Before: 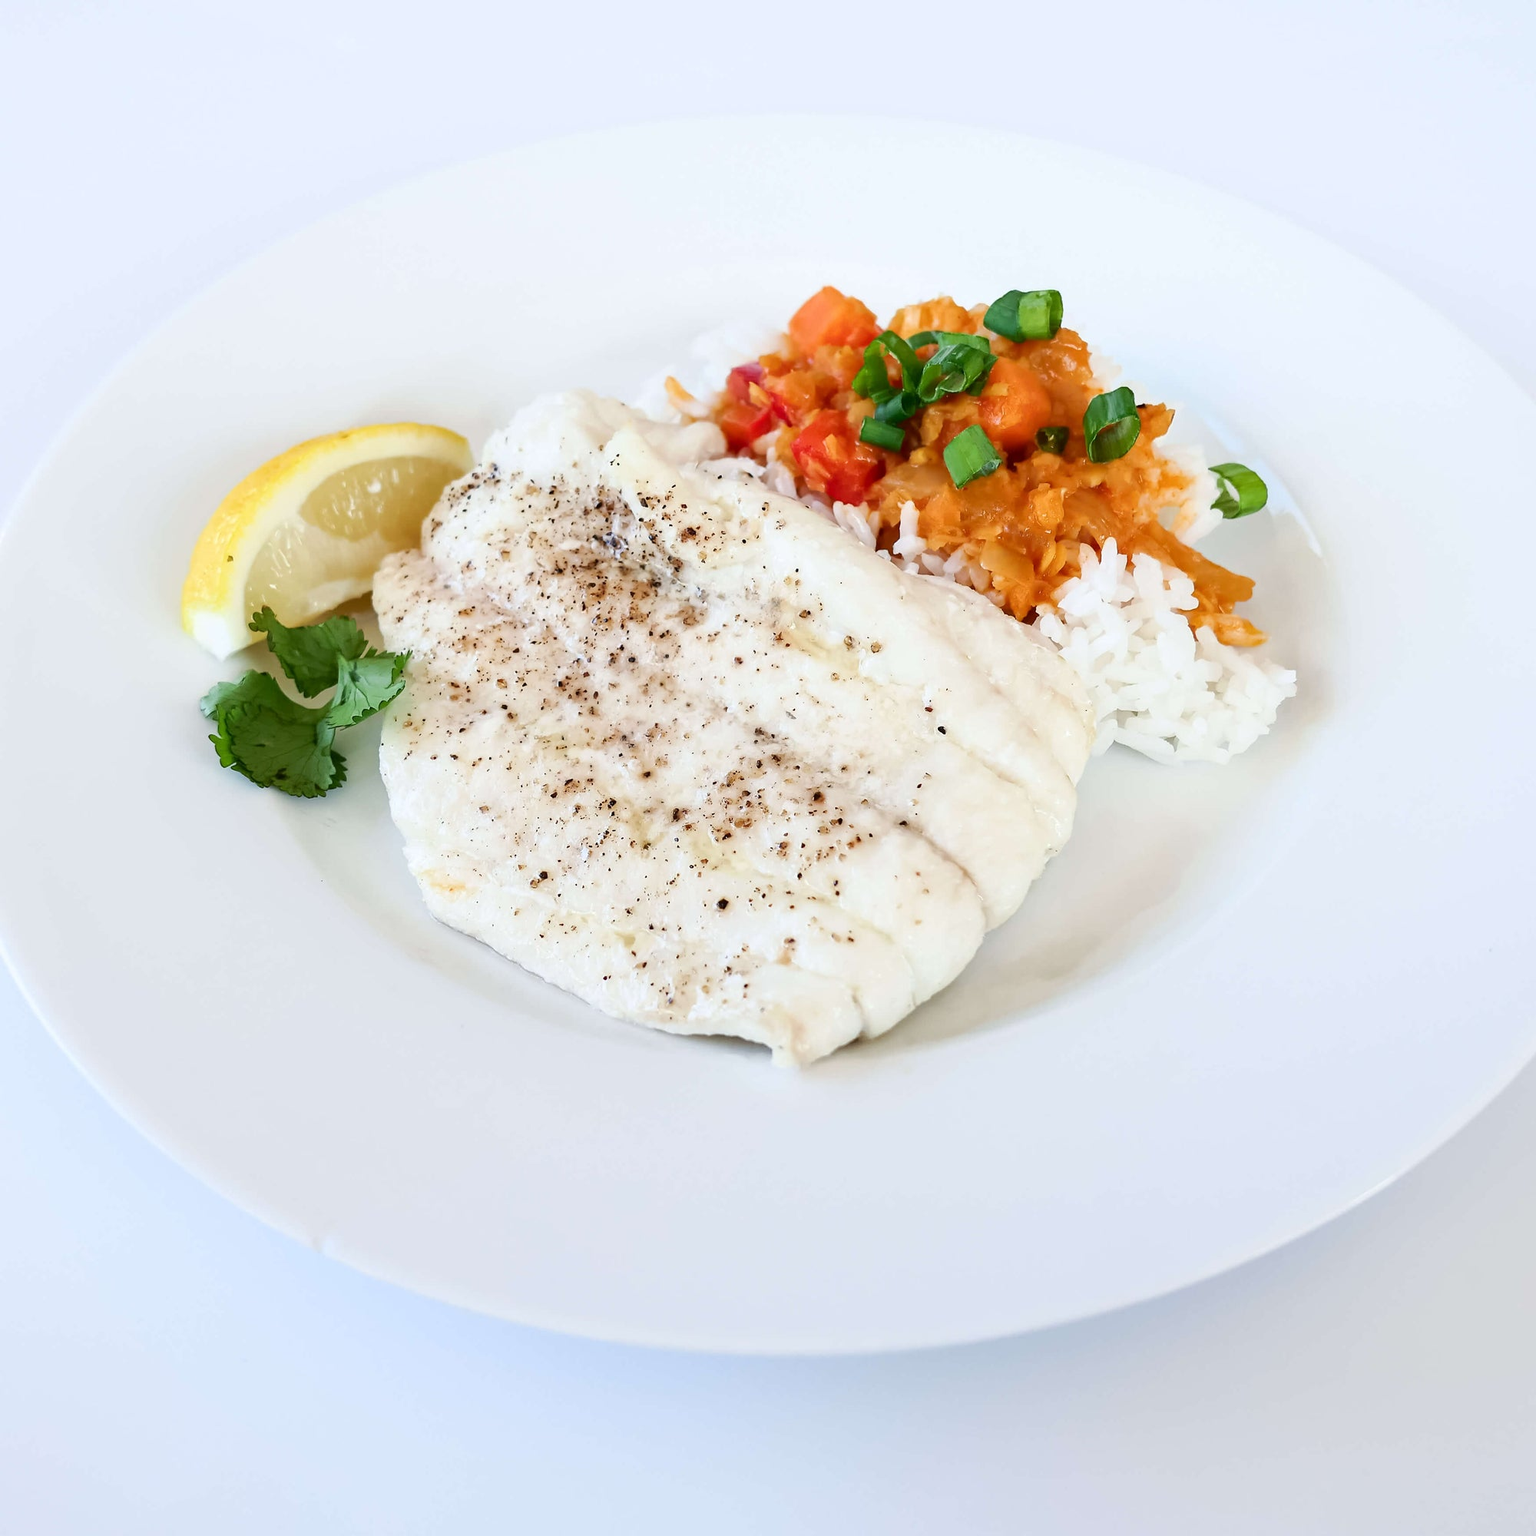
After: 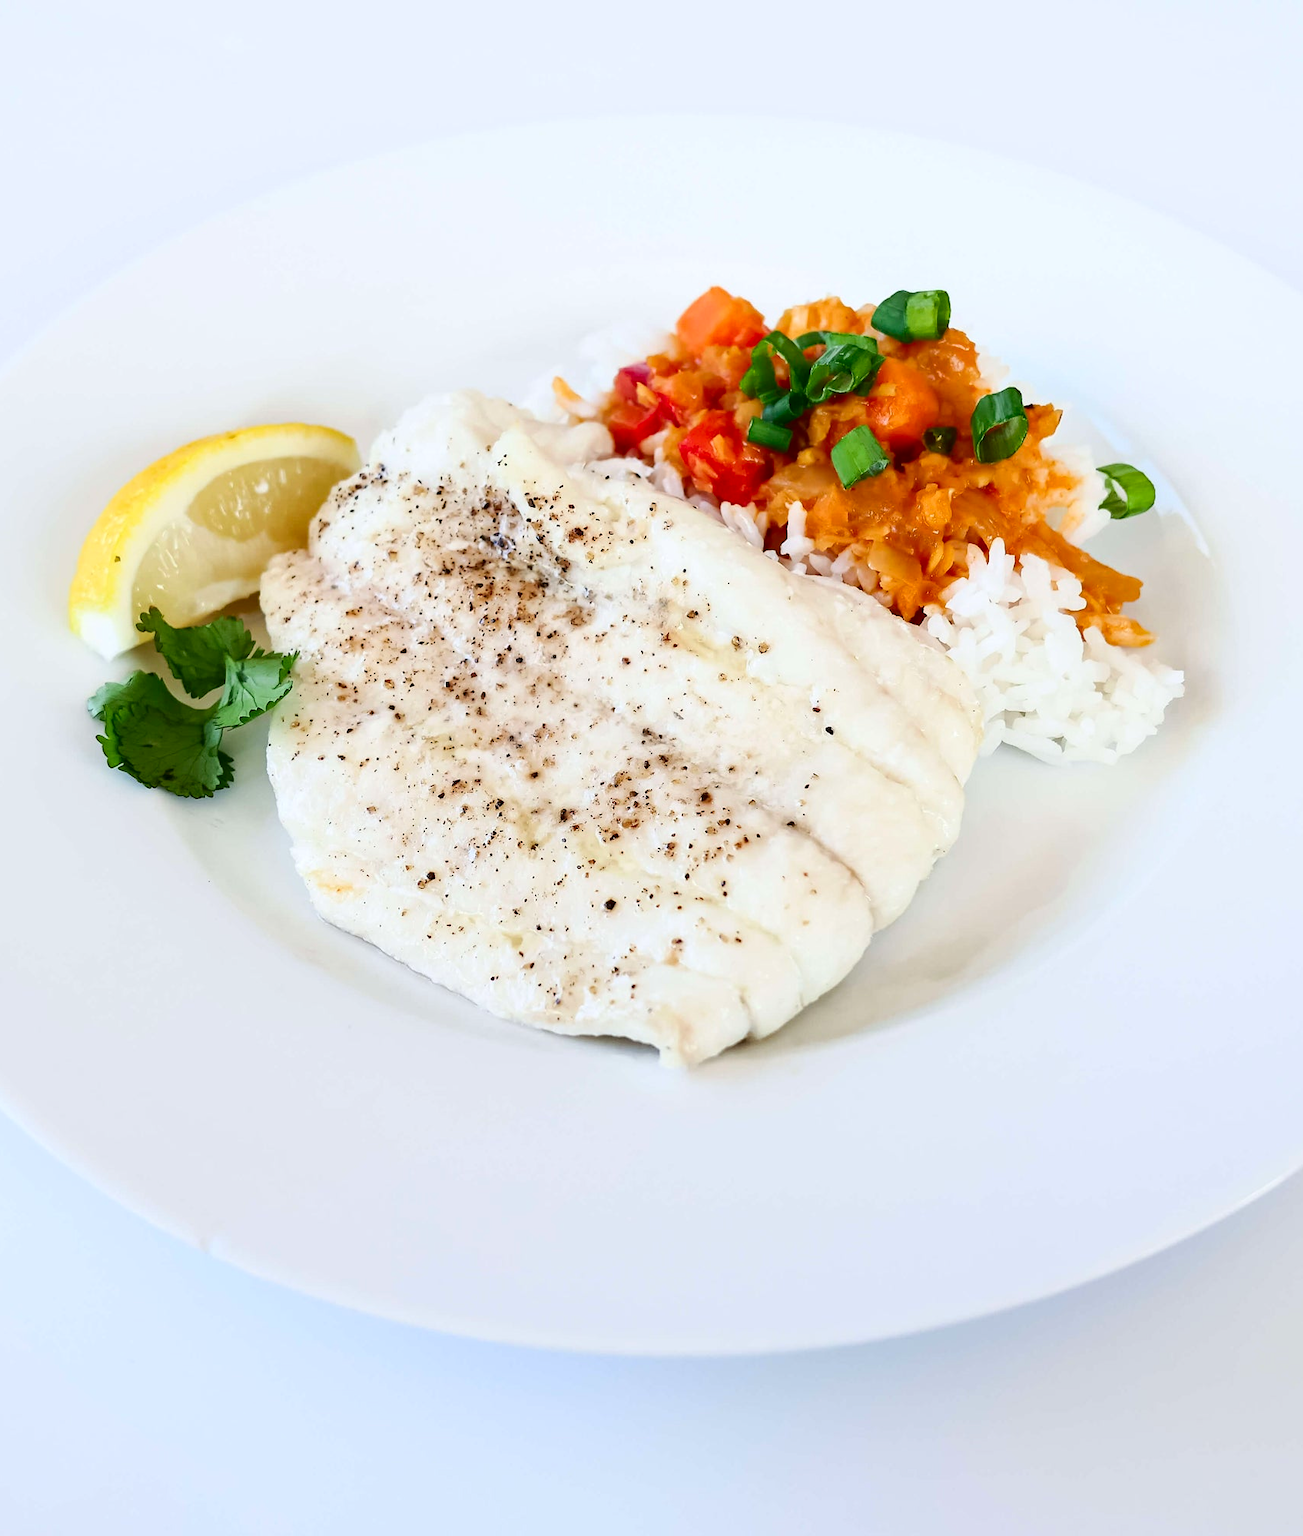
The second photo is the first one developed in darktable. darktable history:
contrast brightness saturation: contrast 0.126, brightness -0.047, saturation 0.152
crop: left 7.355%, right 7.786%
